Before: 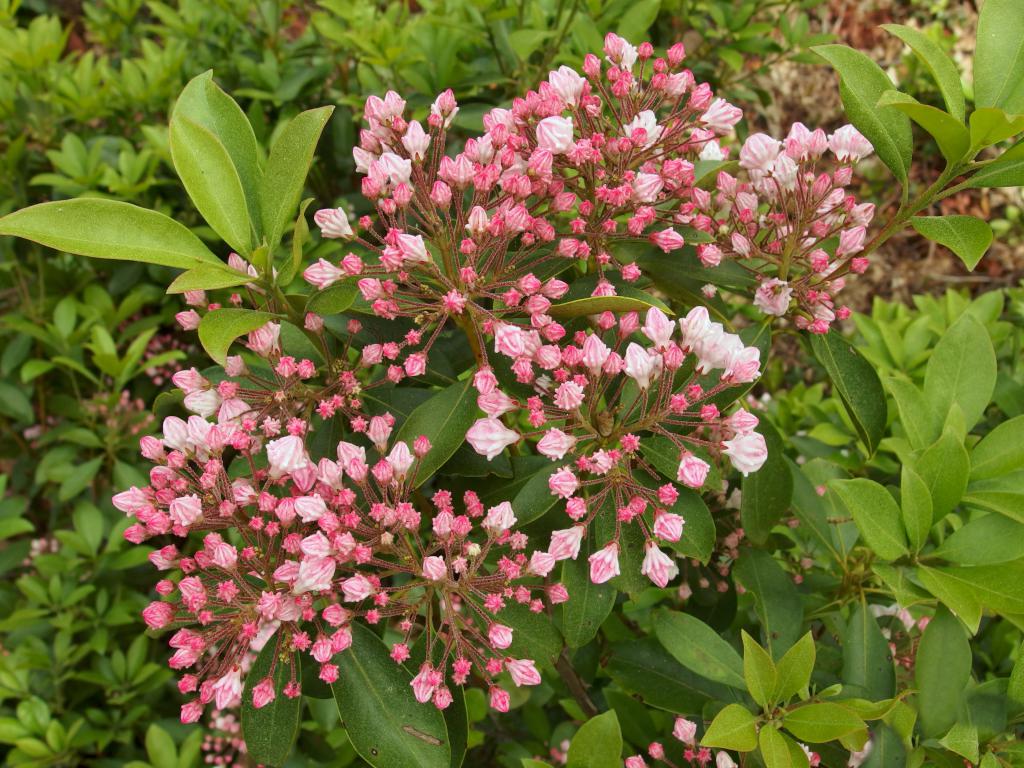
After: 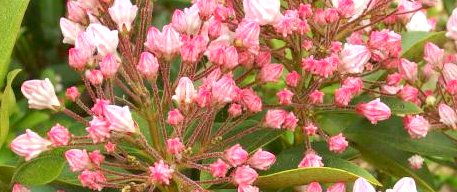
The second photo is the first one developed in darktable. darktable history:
exposure: black level correction 0.001, exposure 0.5 EV, compensate exposure bias true, compensate highlight preservation false
crop: left 28.64%, top 16.832%, right 26.637%, bottom 58.055%
levels: levels [0, 0.478, 1]
